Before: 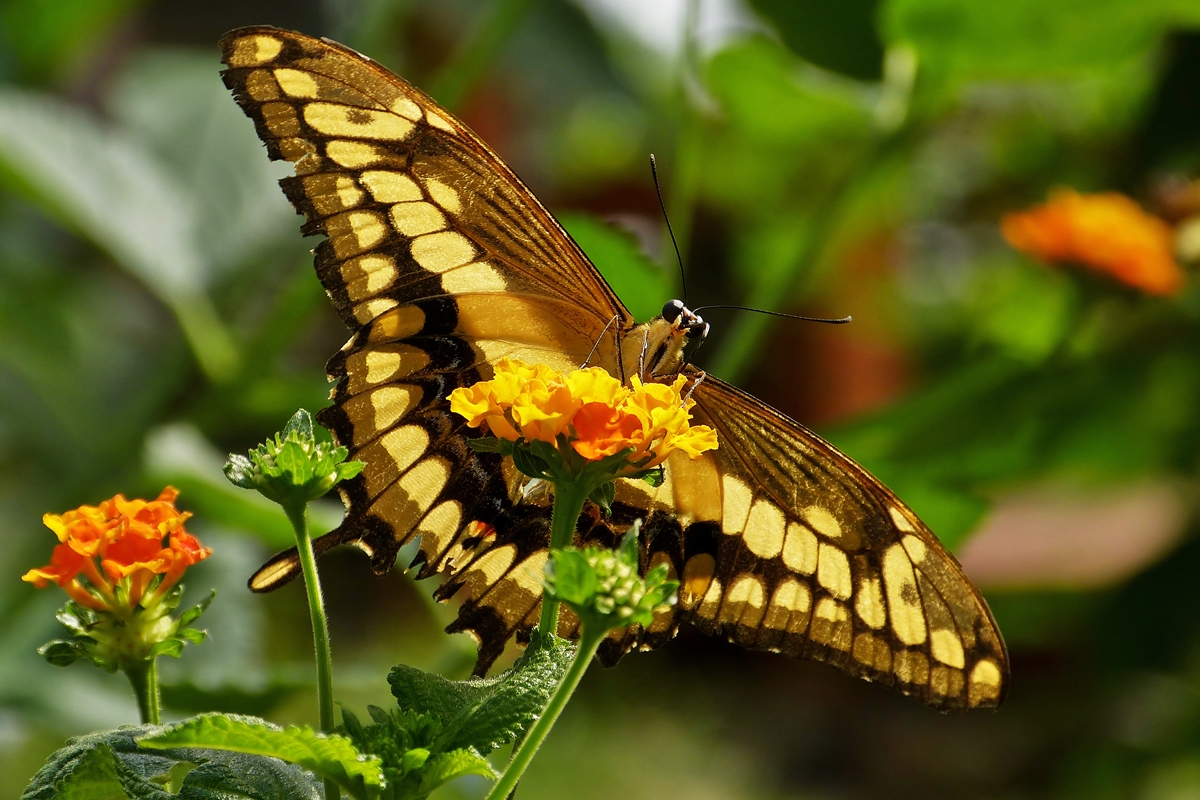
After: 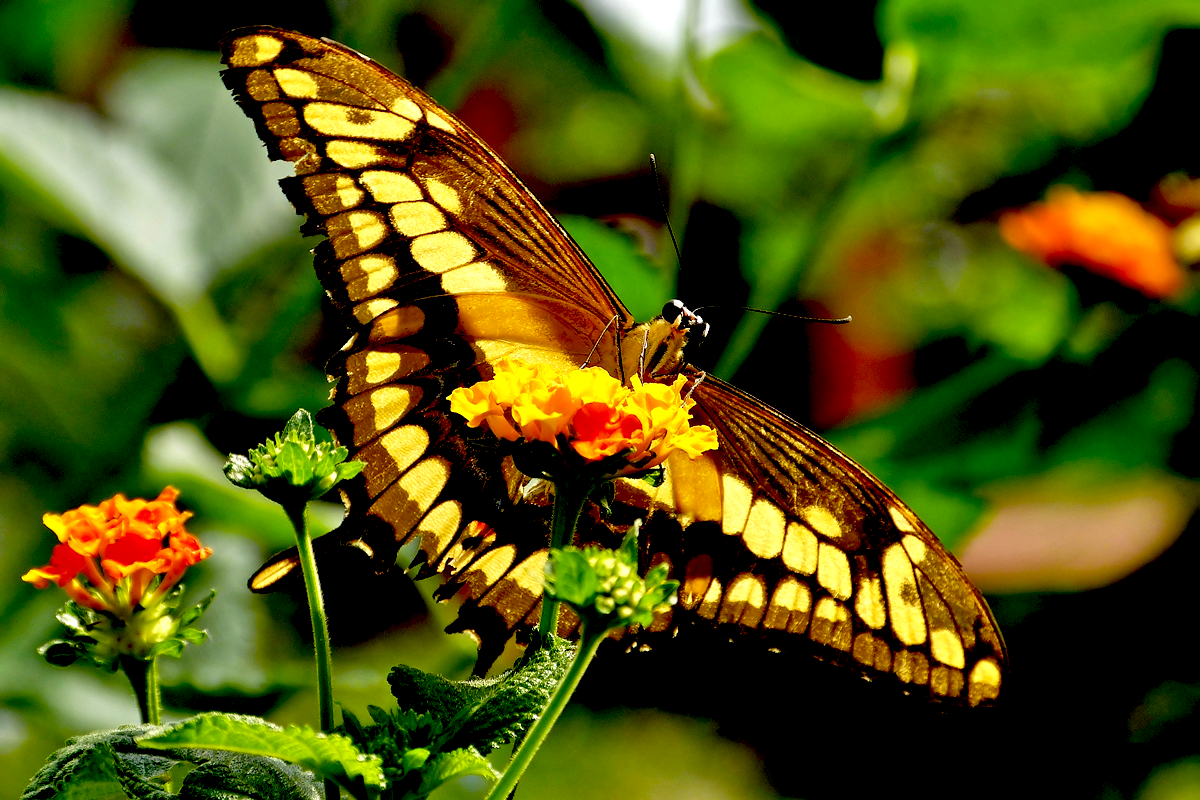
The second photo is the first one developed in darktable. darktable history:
exposure: black level correction 0.041, exposure 0.5 EV, compensate highlight preservation false
